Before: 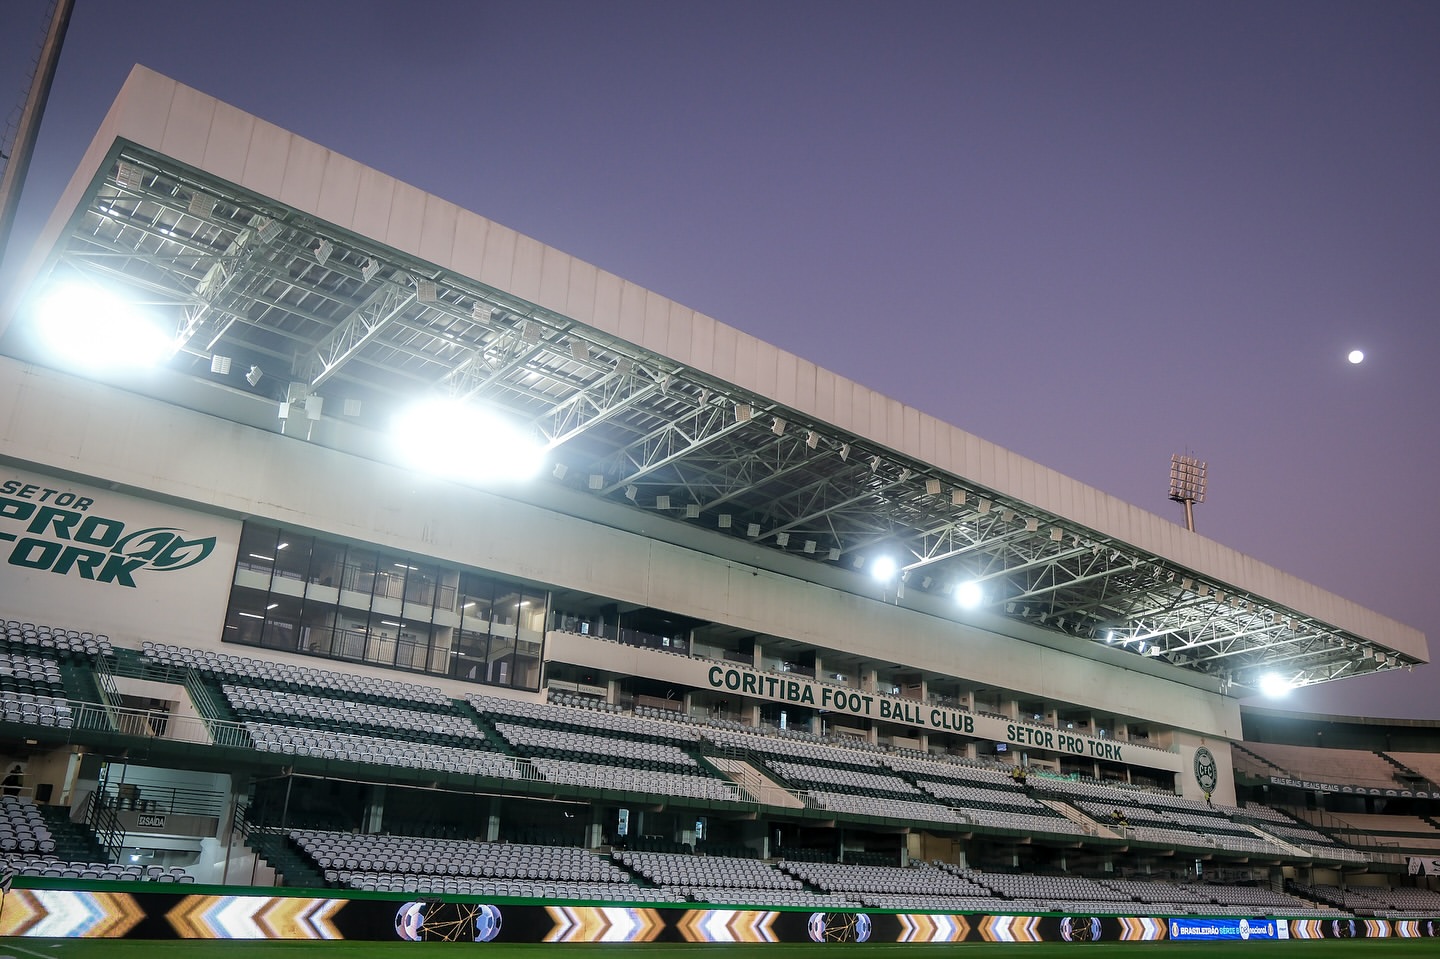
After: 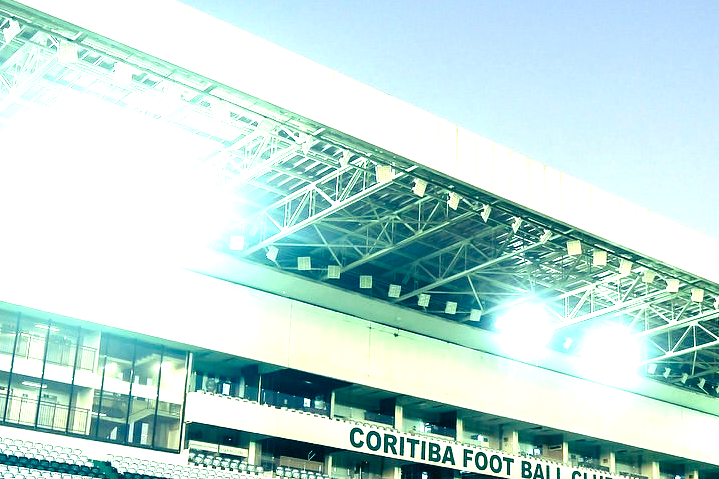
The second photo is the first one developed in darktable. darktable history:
exposure: black level correction 0, exposure 1.741 EV, compensate exposure bias true, compensate highlight preservation false
color balance rgb: shadows lift › luminance -21.66%, shadows lift › chroma 6.57%, shadows lift › hue 270°, power › chroma 0.68%, power › hue 60°, highlights gain › luminance 6.08%, highlights gain › chroma 1.33%, highlights gain › hue 90°, global offset › luminance -0.87%, perceptual saturation grading › global saturation 26.86%, perceptual saturation grading › highlights -28.39%, perceptual saturation grading › mid-tones 15.22%, perceptual saturation grading › shadows 33.98%, perceptual brilliance grading › highlights 10%, perceptual brilliance grading › mid-tones 5%
color correction: highlights a* -20.08, highlights b* 9.8, shadows a* -20.4, shadows b* -10.76
crop: left 25%, top 25%, right 25%, bottom 25%
